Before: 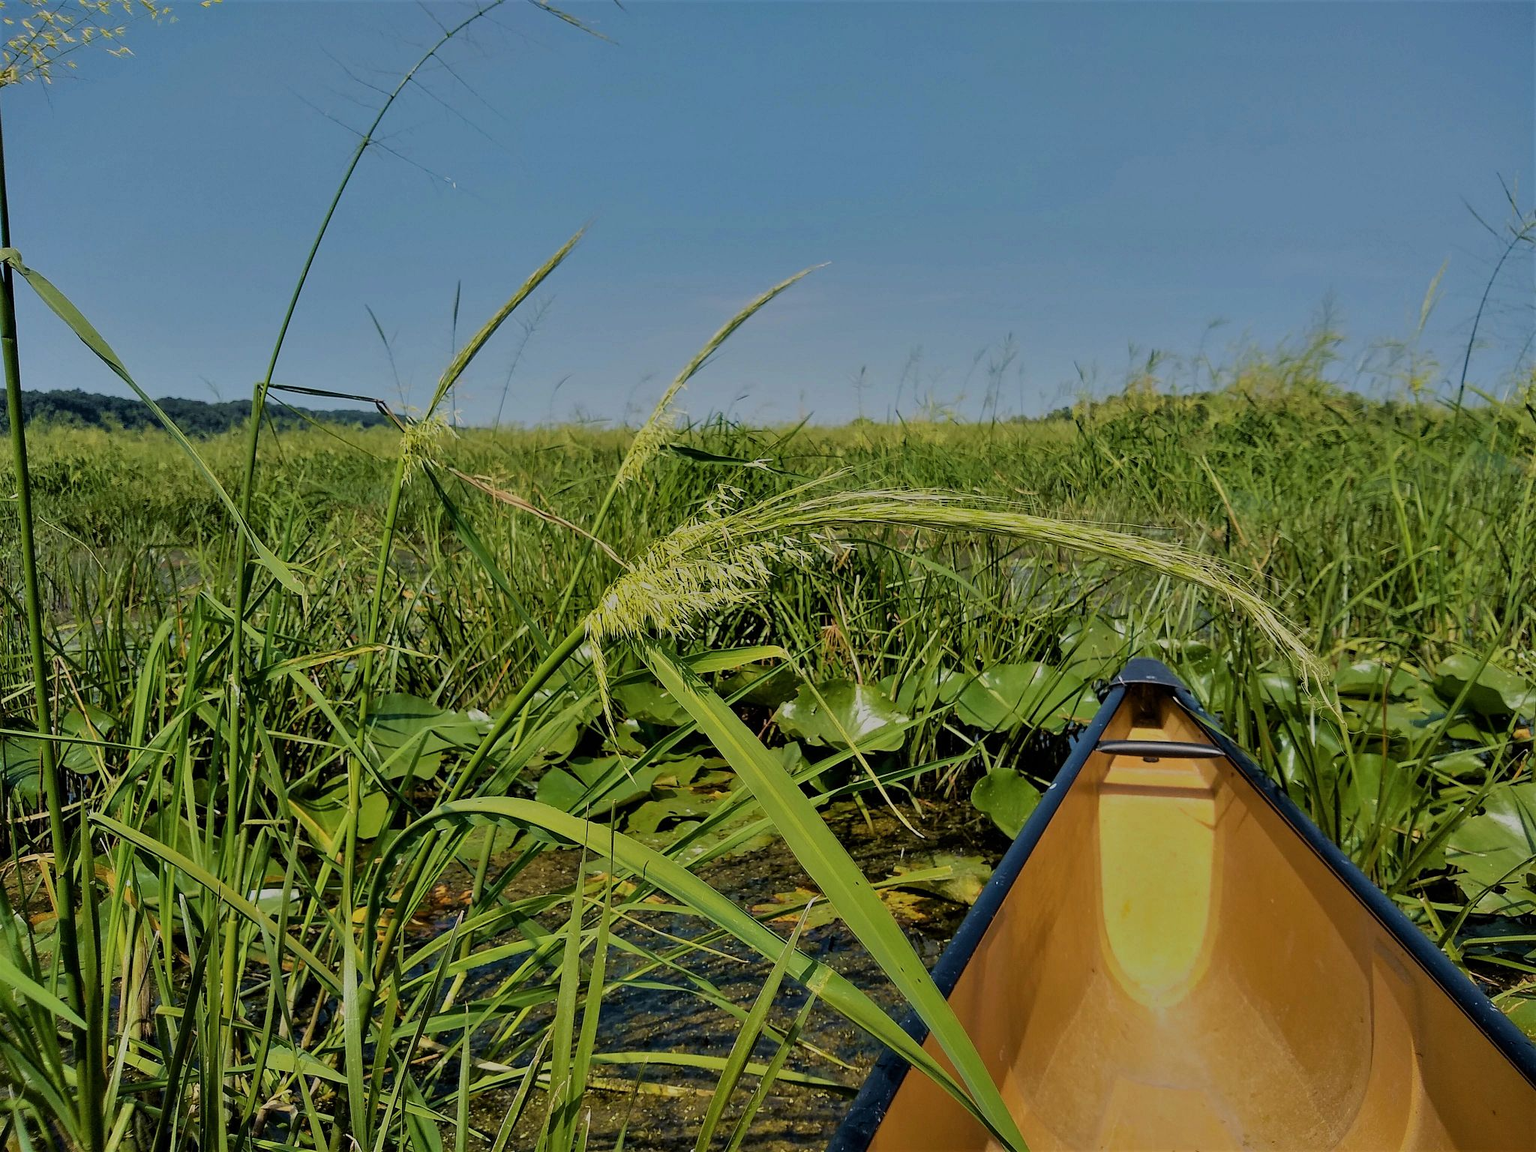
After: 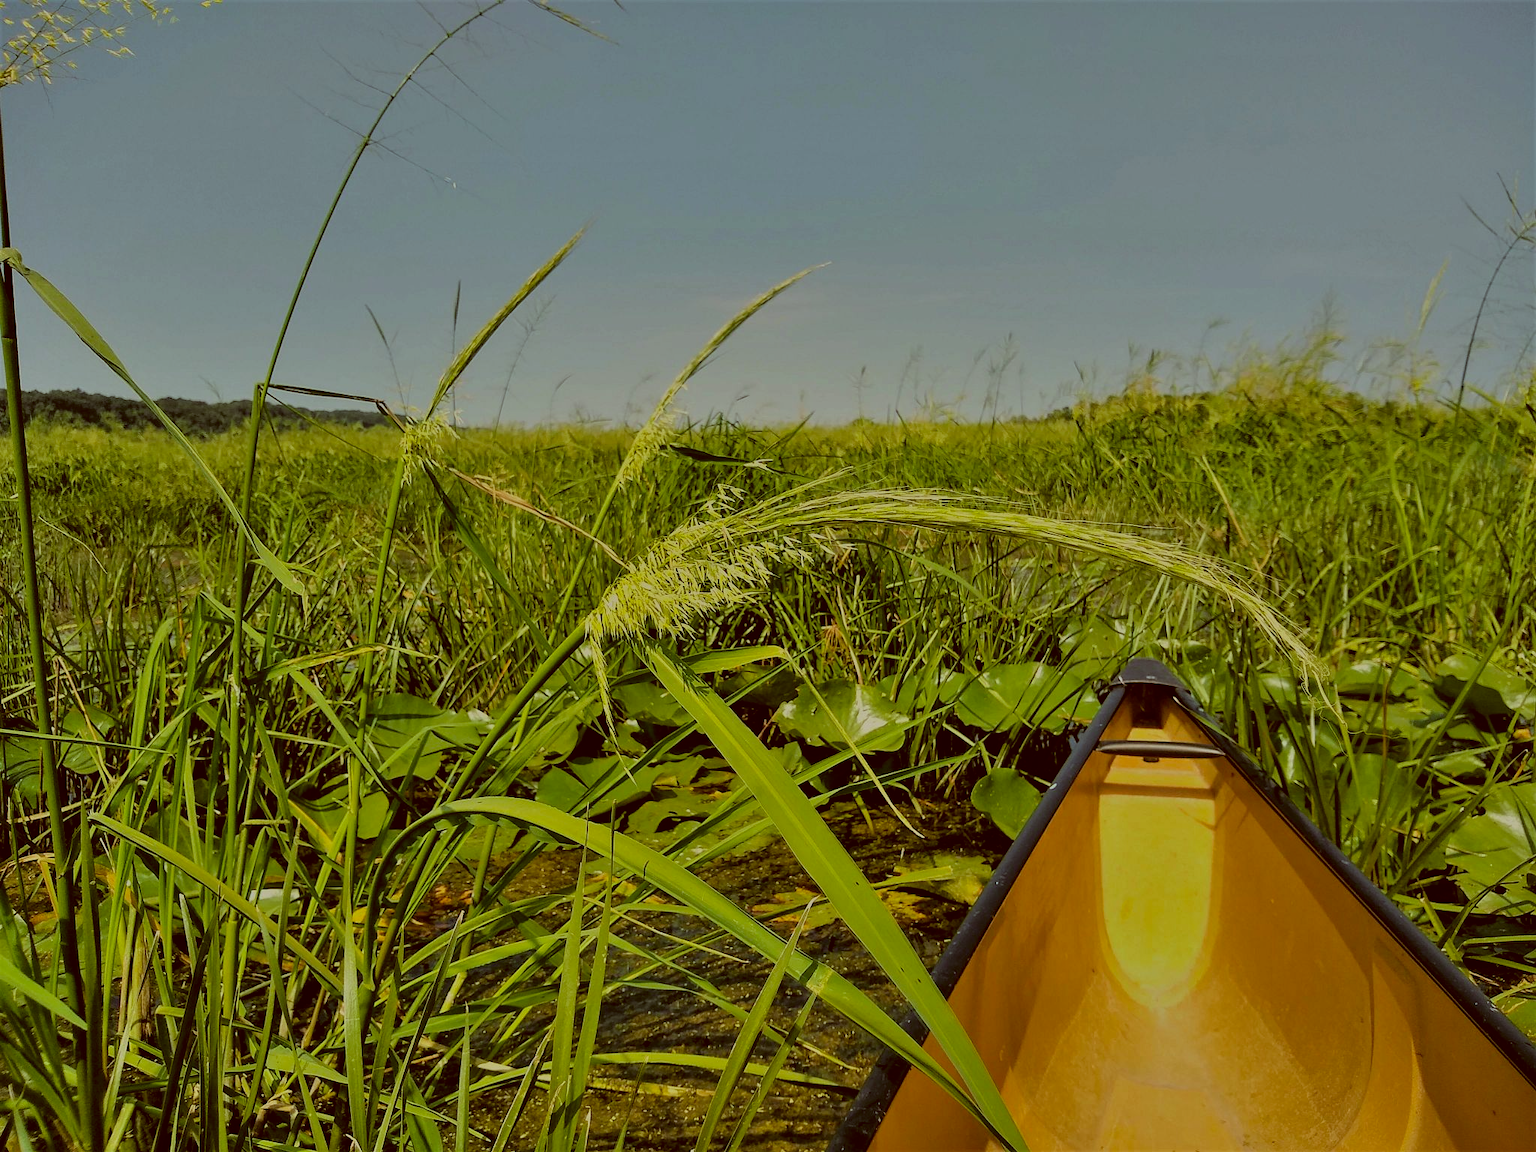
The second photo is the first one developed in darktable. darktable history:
color correction: highlights a* -5.3, highlights b* 9.8, shadows a* 9.8, shadows b* 24.26
tone equalizer: on, module defaults
